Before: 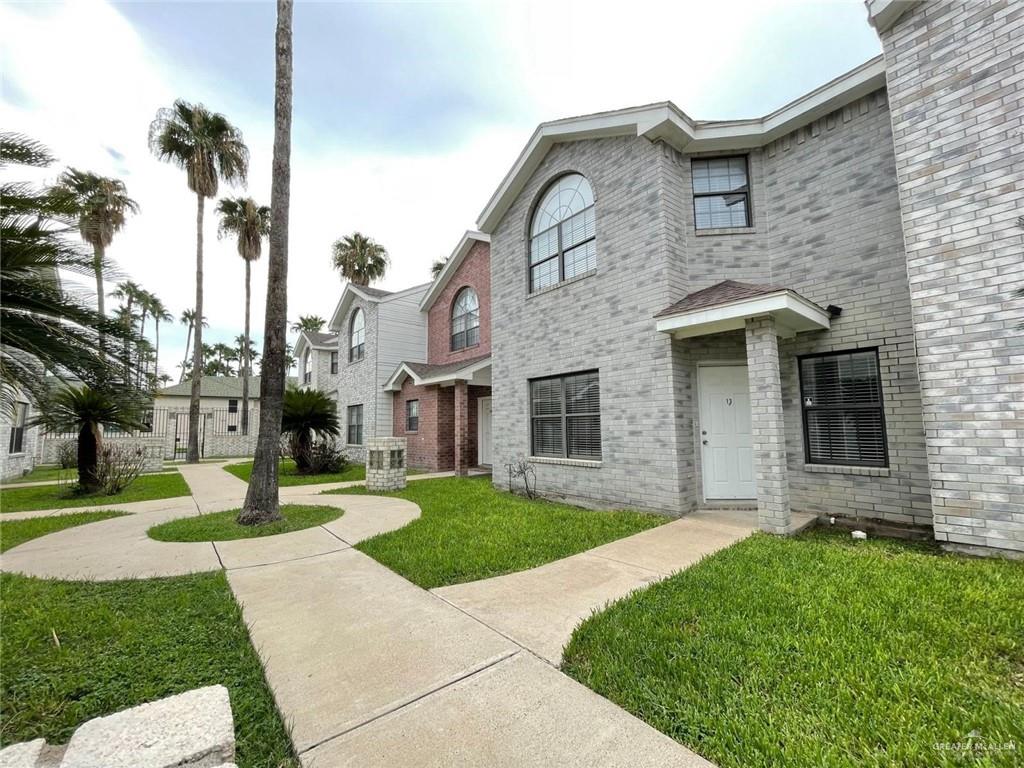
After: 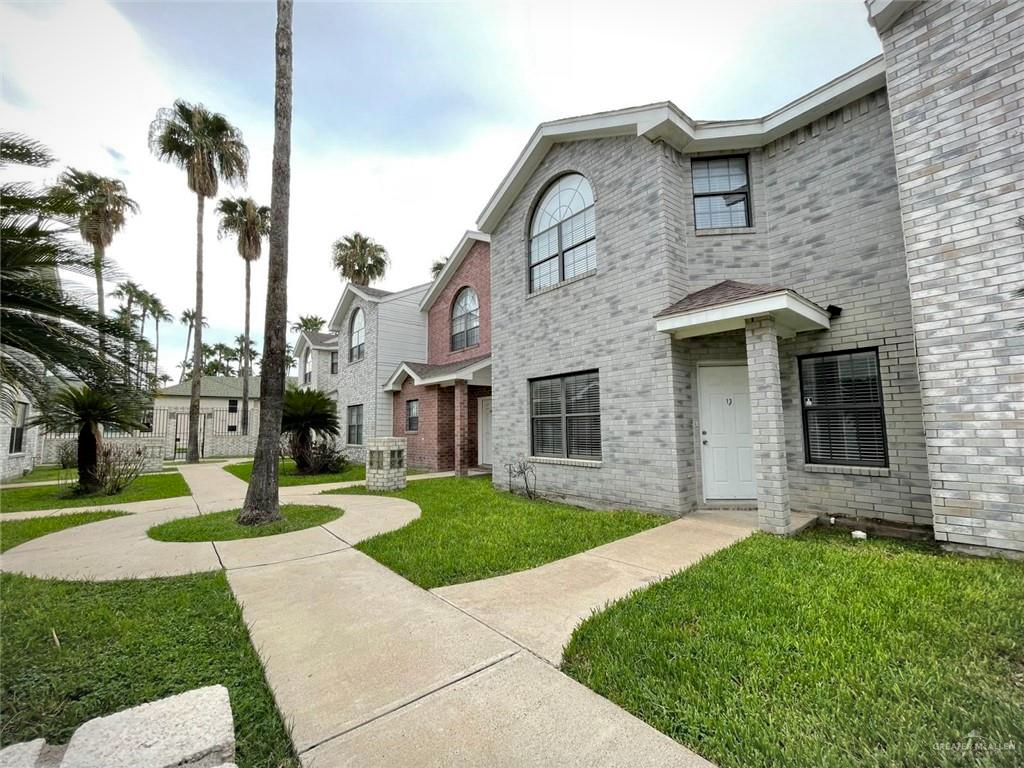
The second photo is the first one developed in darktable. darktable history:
vignetting: fall-off start 100%, brightness -0.282, width/height ratio 1.31
haze removal: compatibility mode true, adaptive false
